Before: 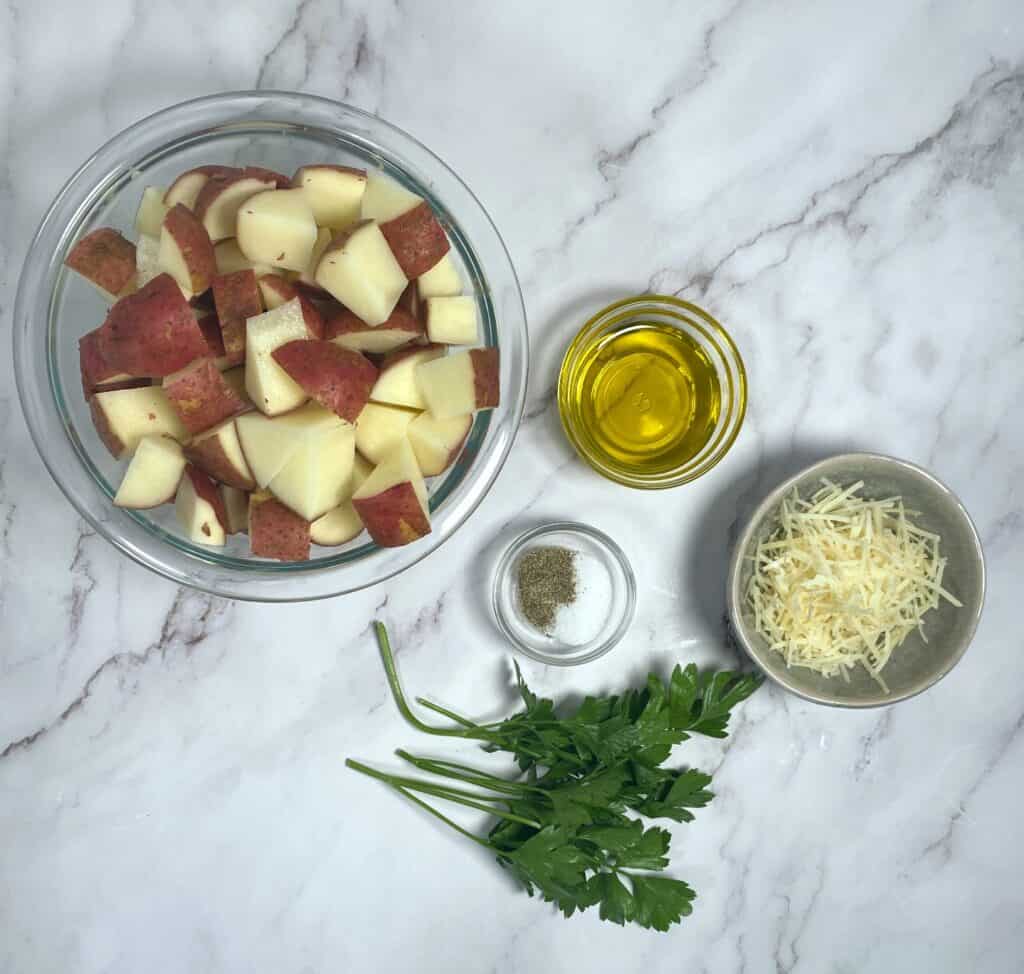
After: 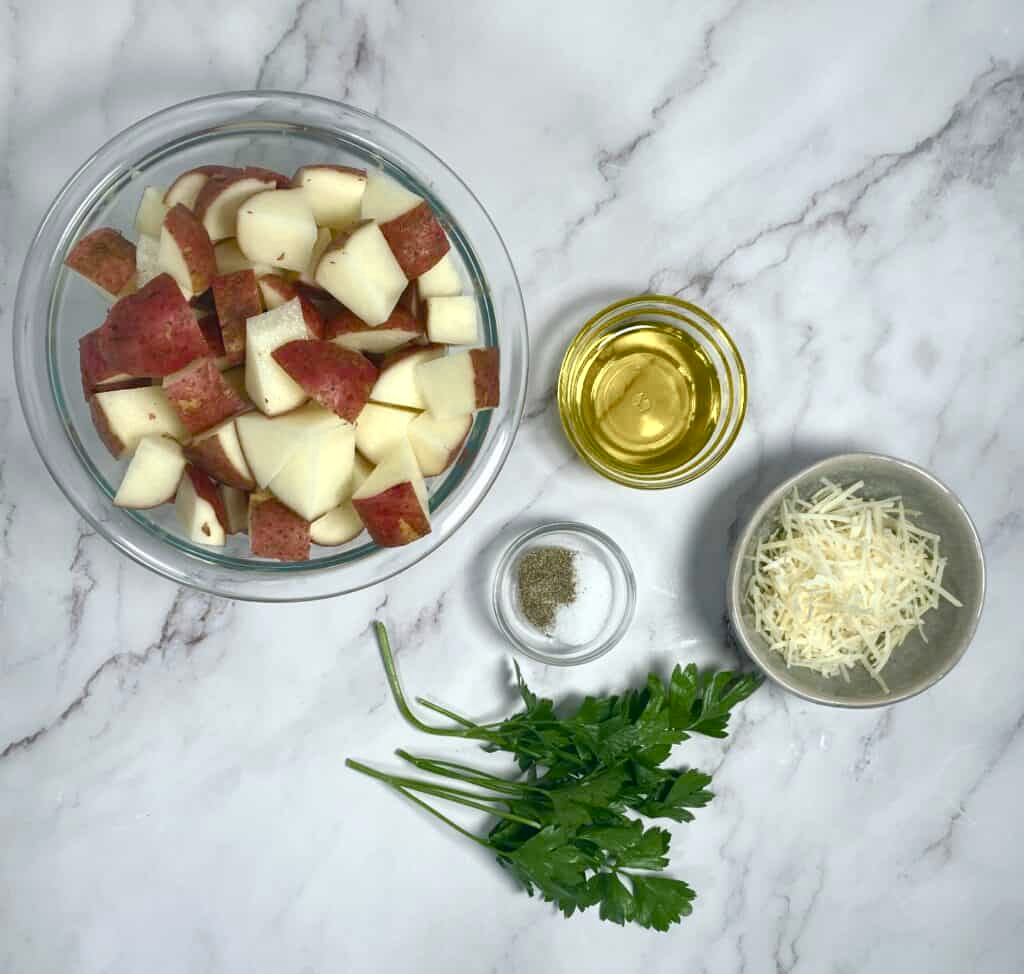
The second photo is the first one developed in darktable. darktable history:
color balance rgb: linear chroma grading › global chroma 8.346%, perceptual saturation grading › global saturation 0.855%, perceptual saturation grading › highlights -31.699%, perceptual saturation grading › mid-tones 5.601%, perceptual saturation grading › shadows 17.908%, saturation formula JzAzBz (2021)
